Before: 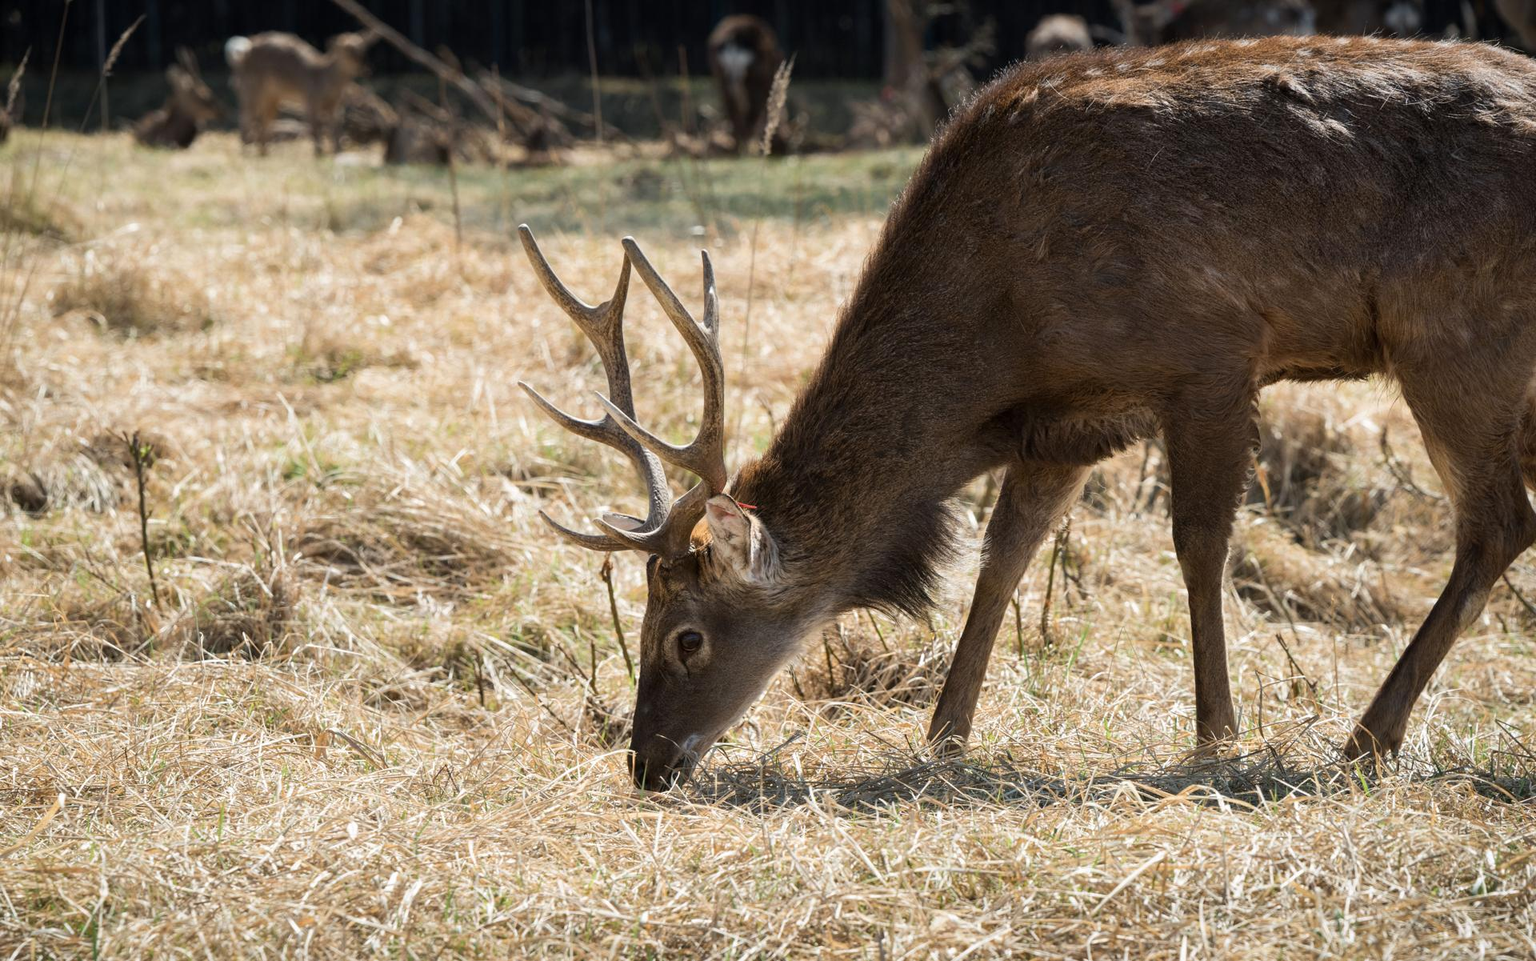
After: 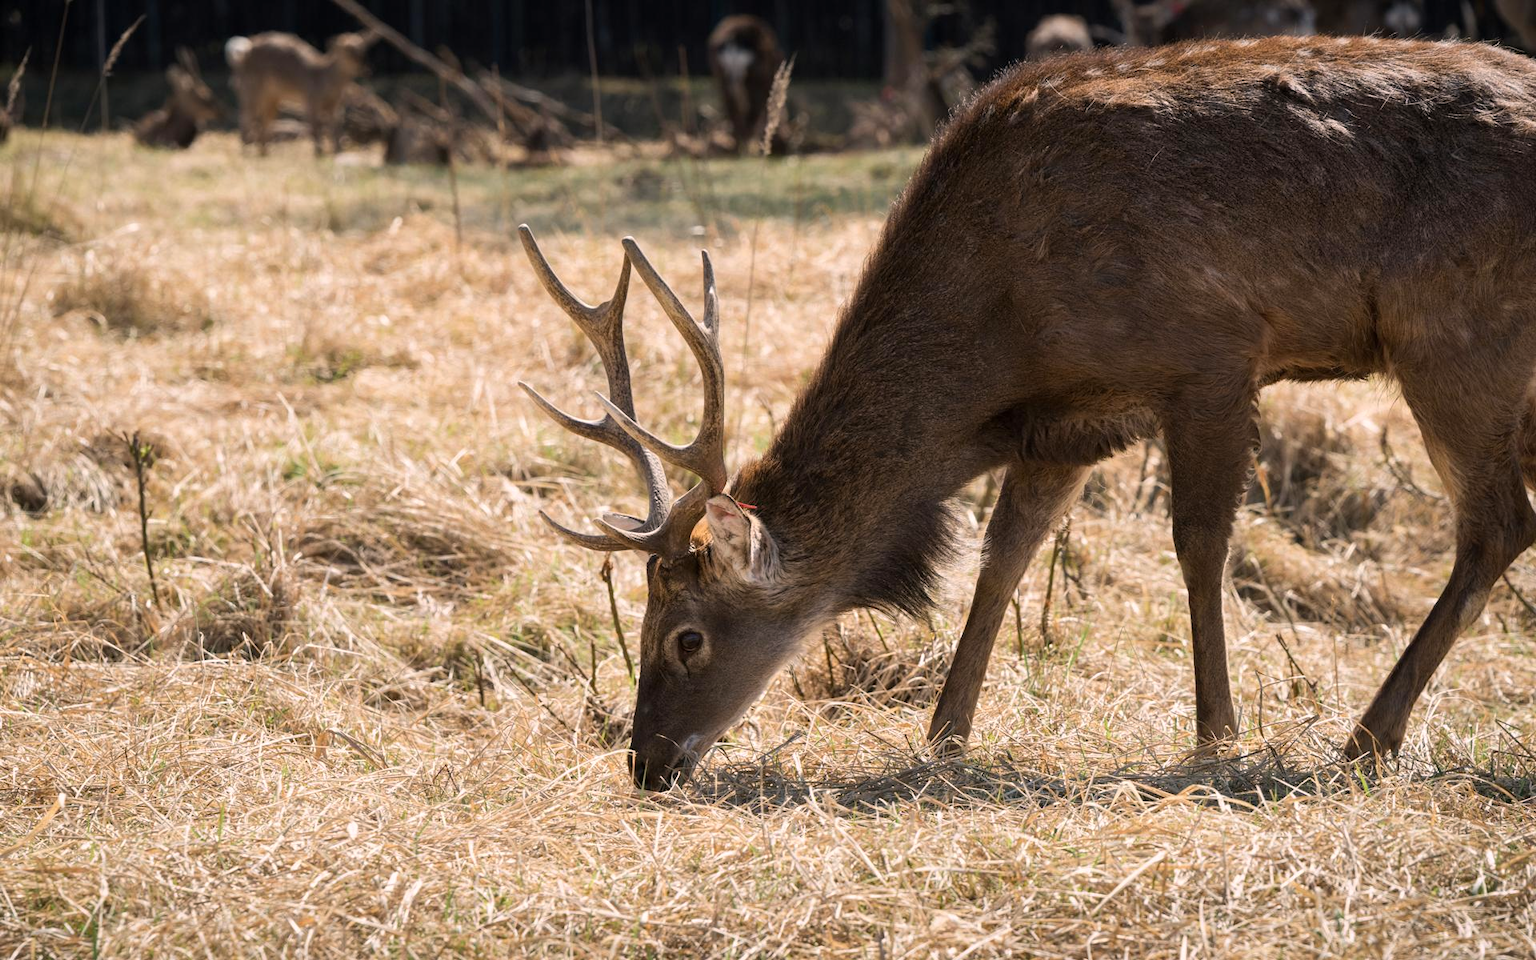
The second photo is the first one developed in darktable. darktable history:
color correction: highlights a* 6.88, highlights b* 4.43
